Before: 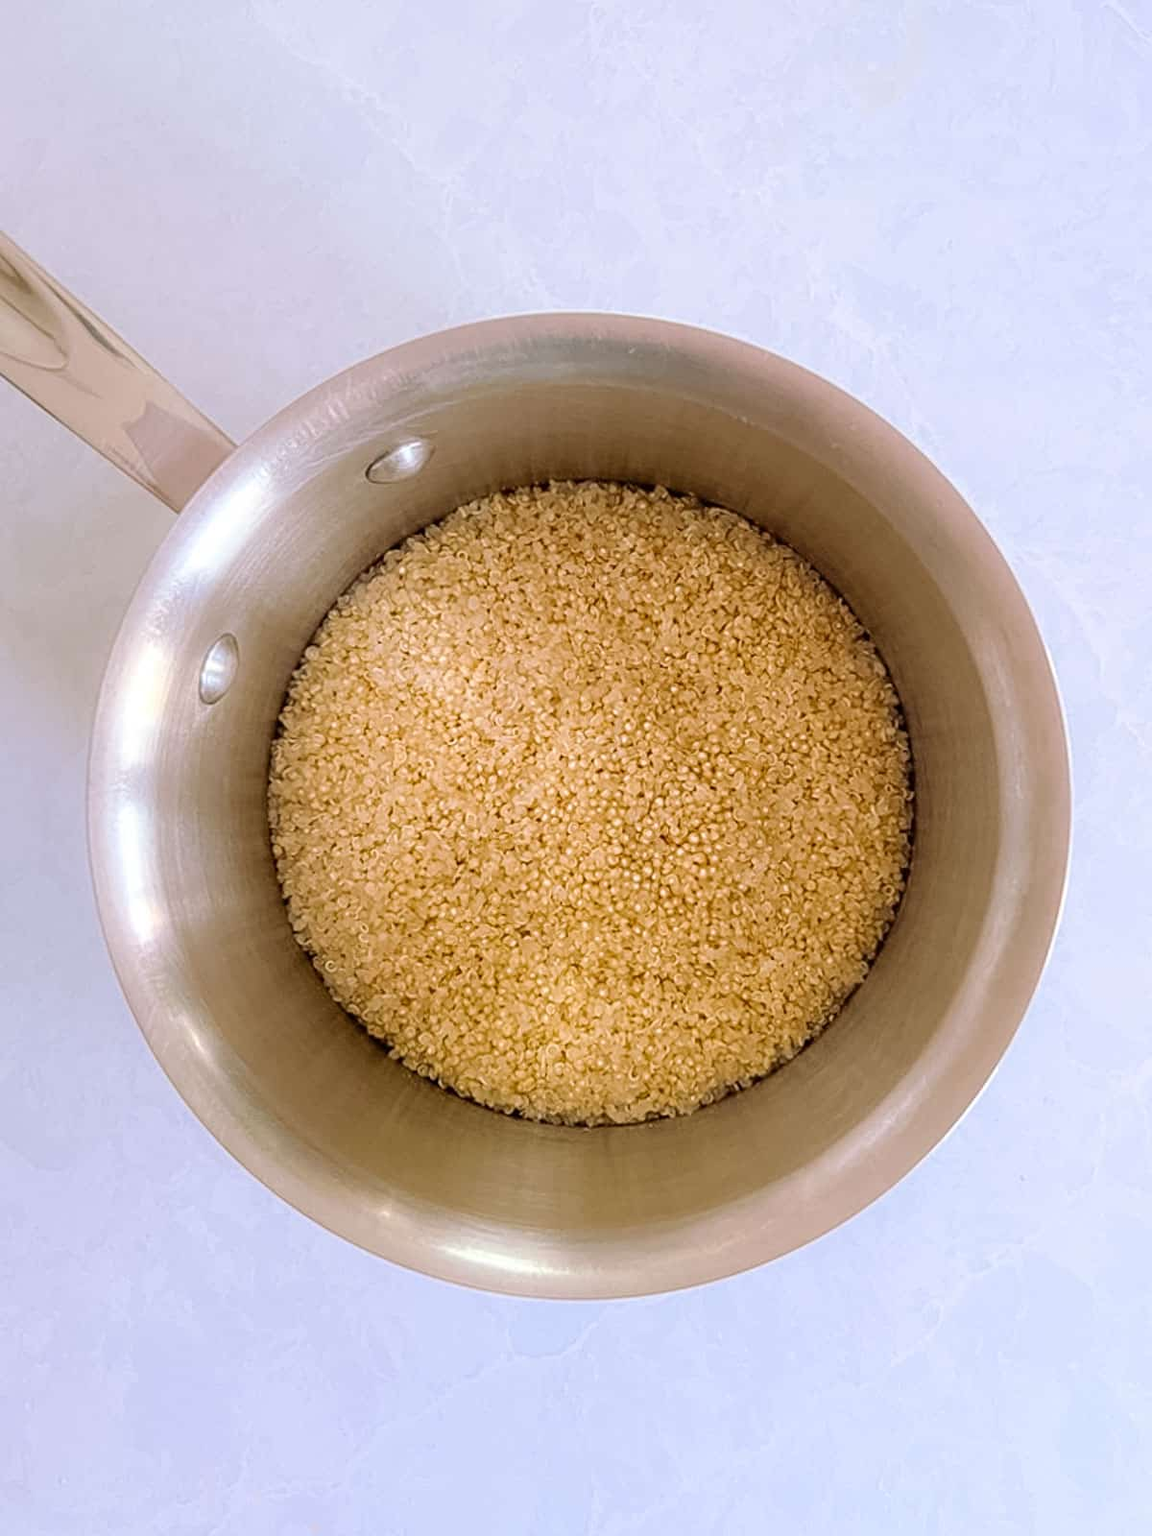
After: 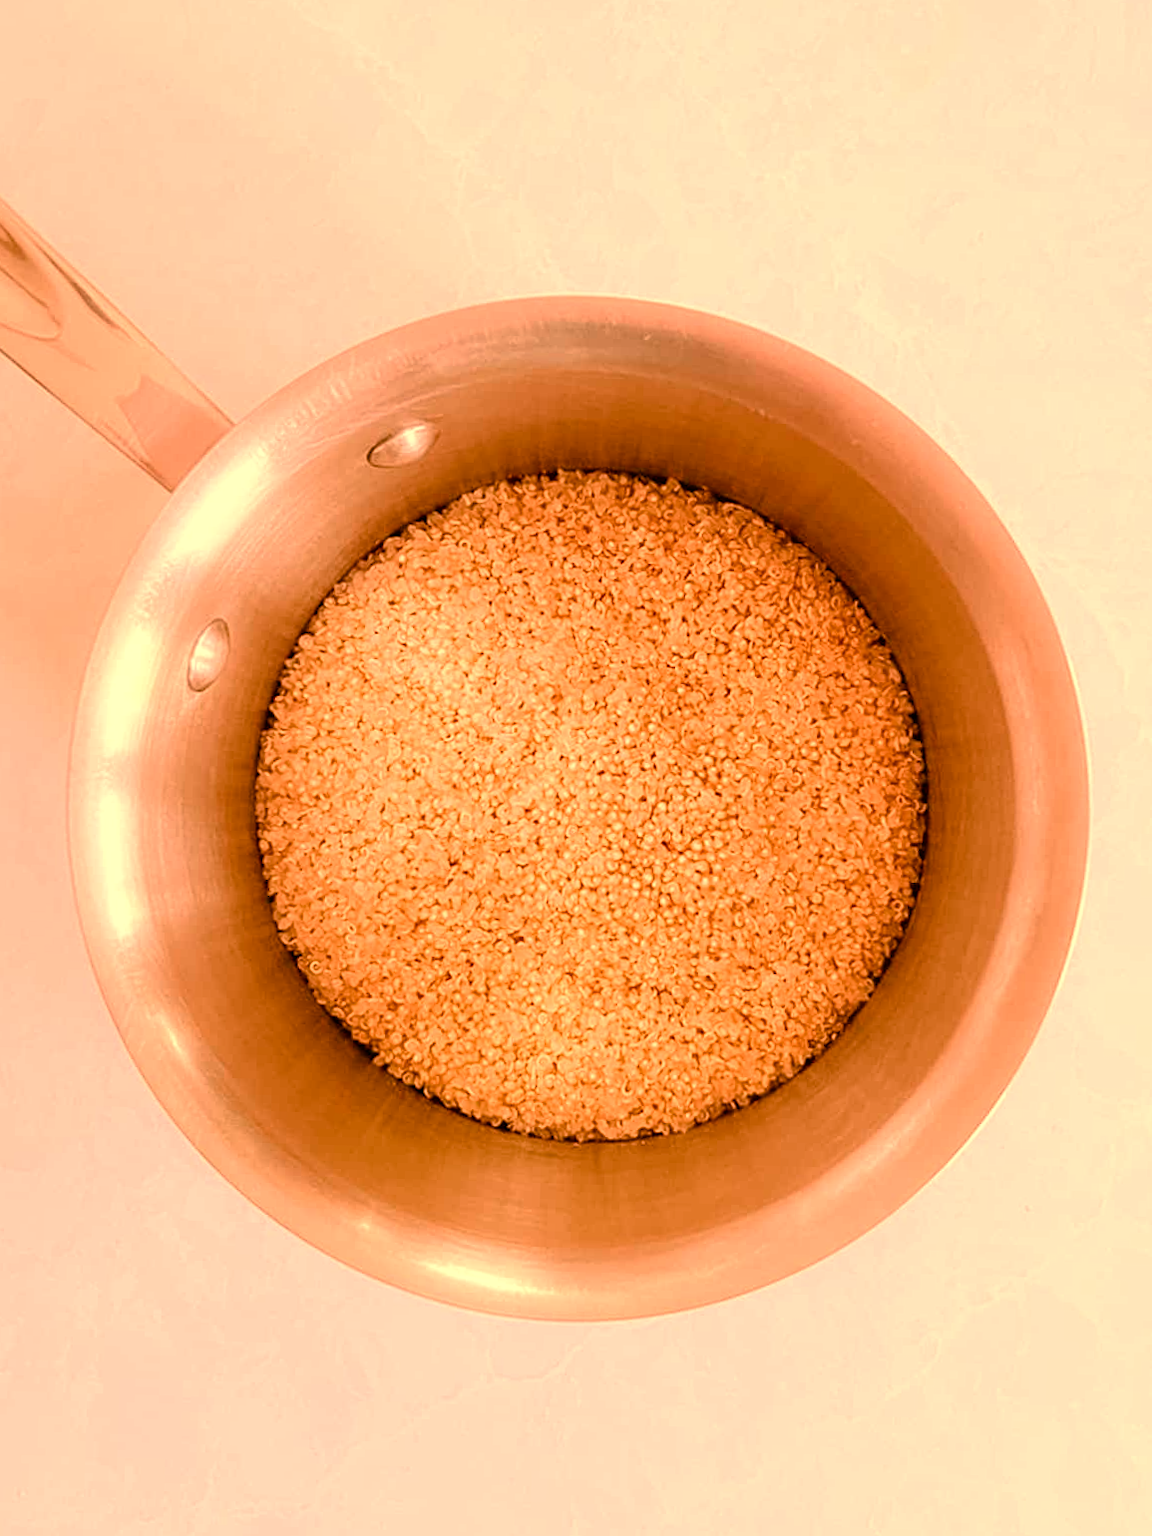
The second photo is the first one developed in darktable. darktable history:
white balance: red 1.467, blue 0.684
crop and rotate: angle -1.69°
exposure: compensate highlight preservation false
color balance rgb: perceptual saturation grading › global saturation 20%, perceptual saturation grading › highlights -25%, perceptual saturation grading › shadows 50%, global vibrance -25%
